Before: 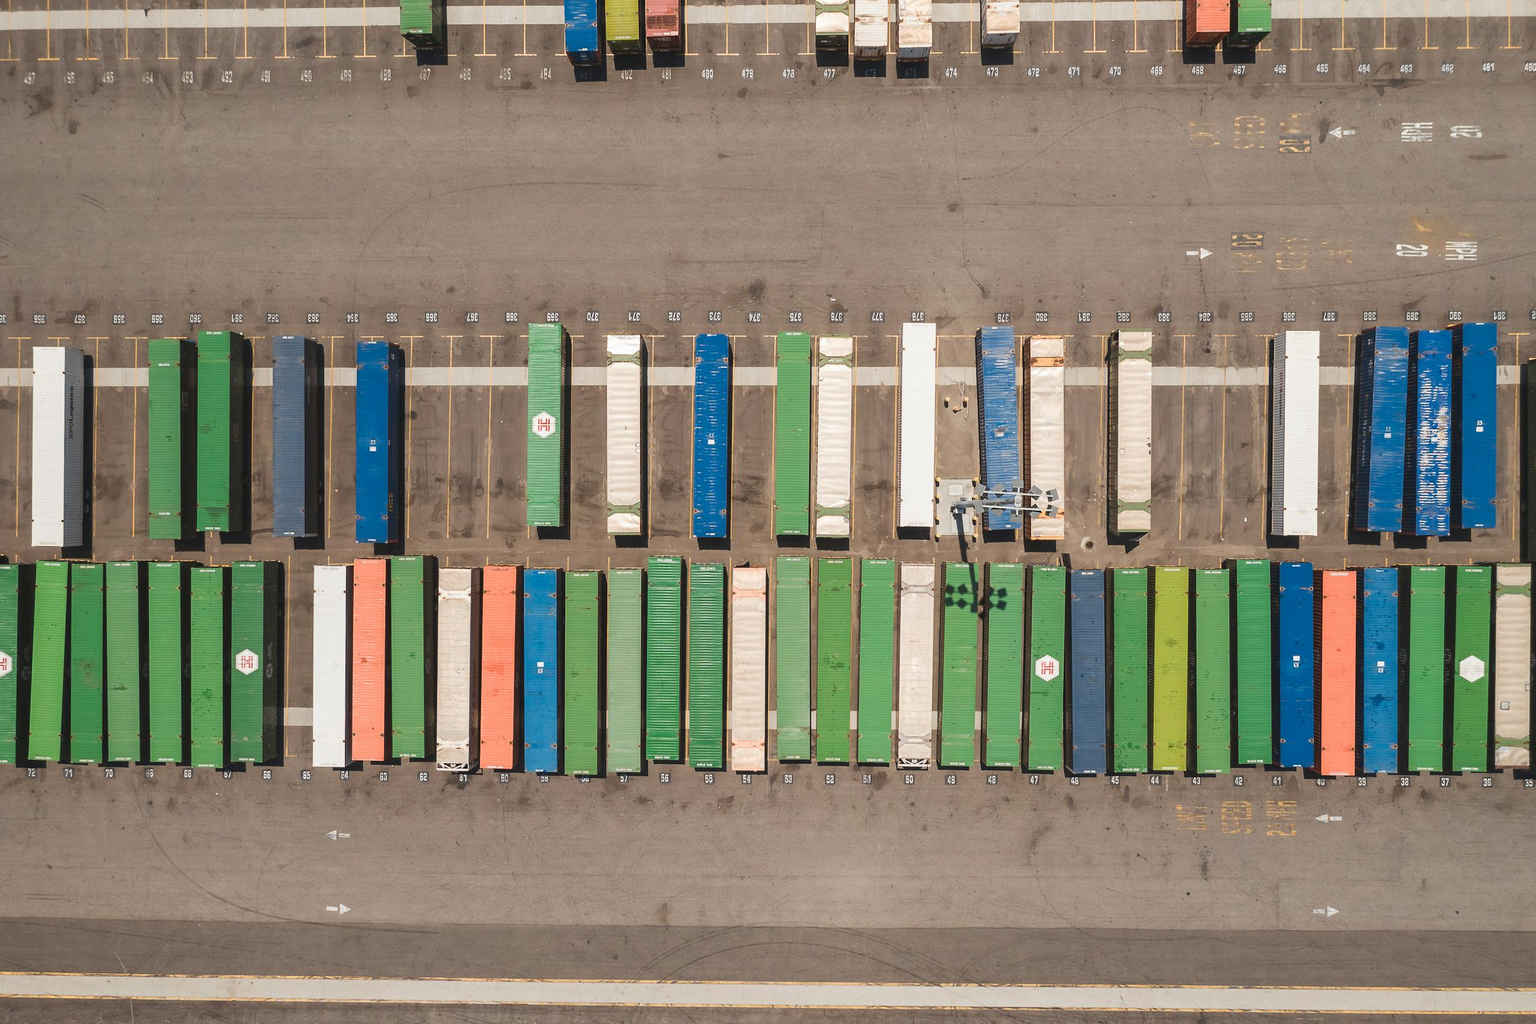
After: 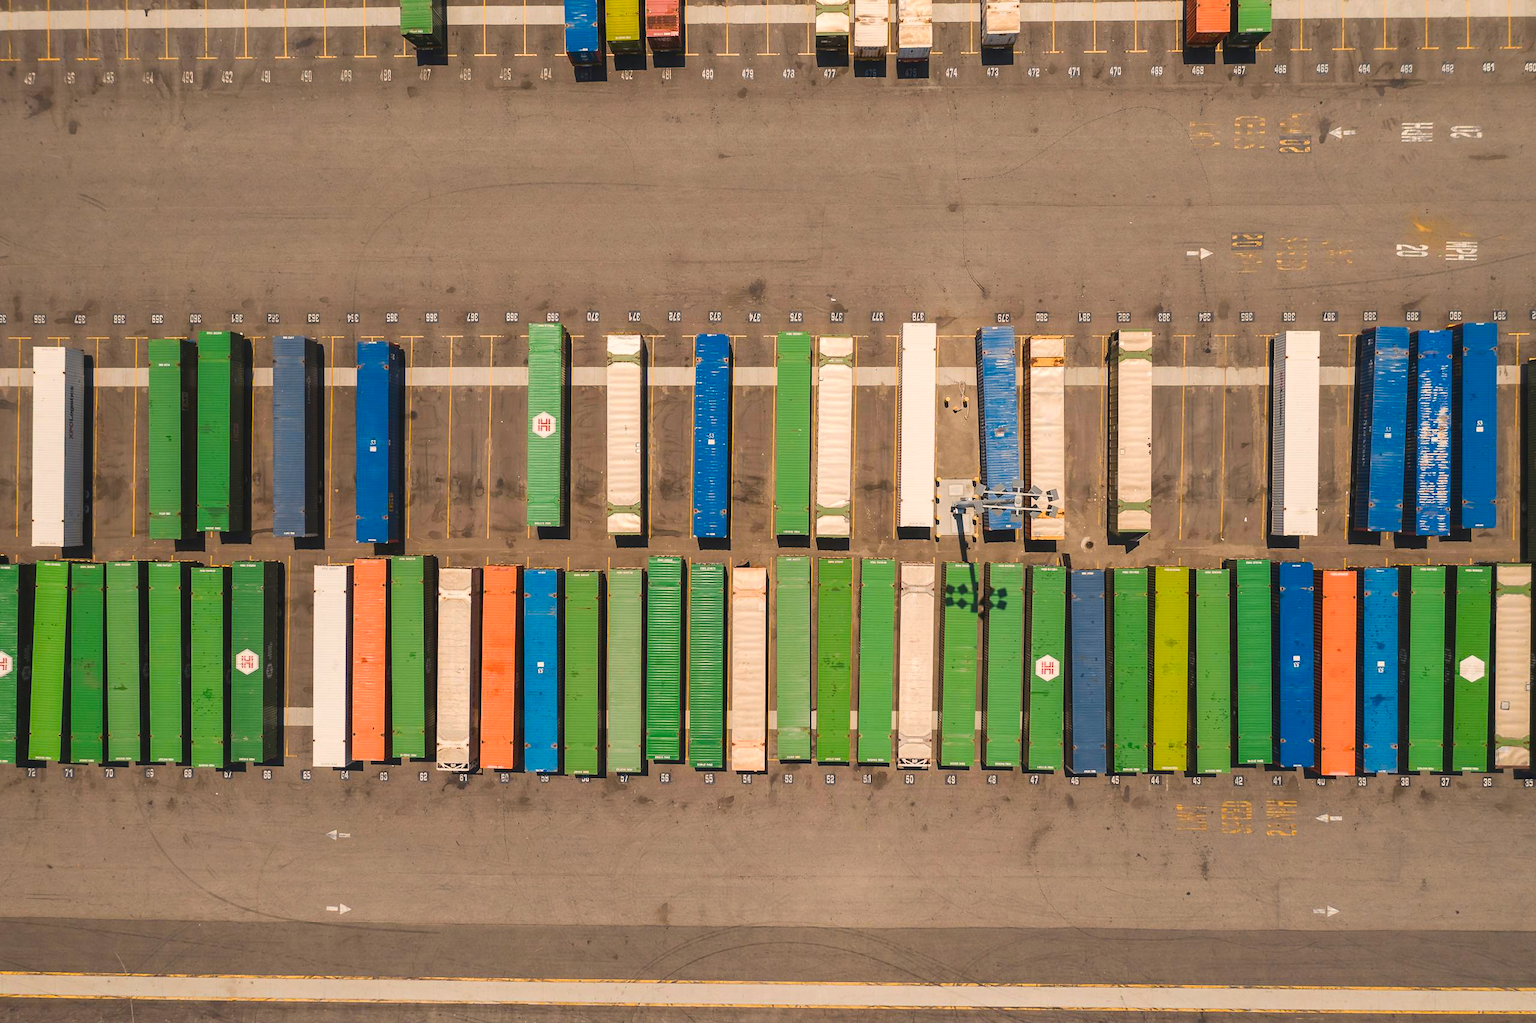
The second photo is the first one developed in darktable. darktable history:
color balance rgb: shadows lift › luminance -9.856%, highlights gain › chroma 3.062%, highlights gain › hue 60.19°, perceptual saturation grading › global saturation 29.654%, global vibrance 20.494%
